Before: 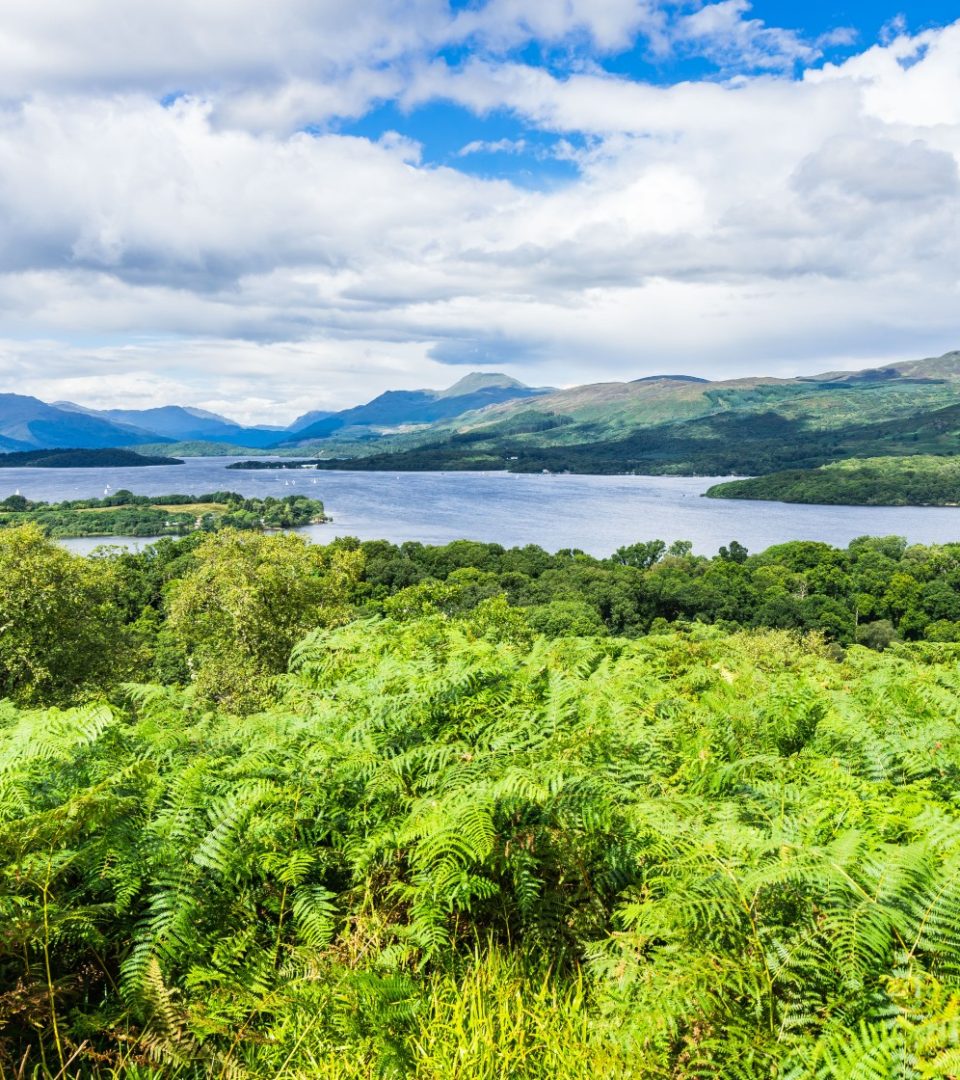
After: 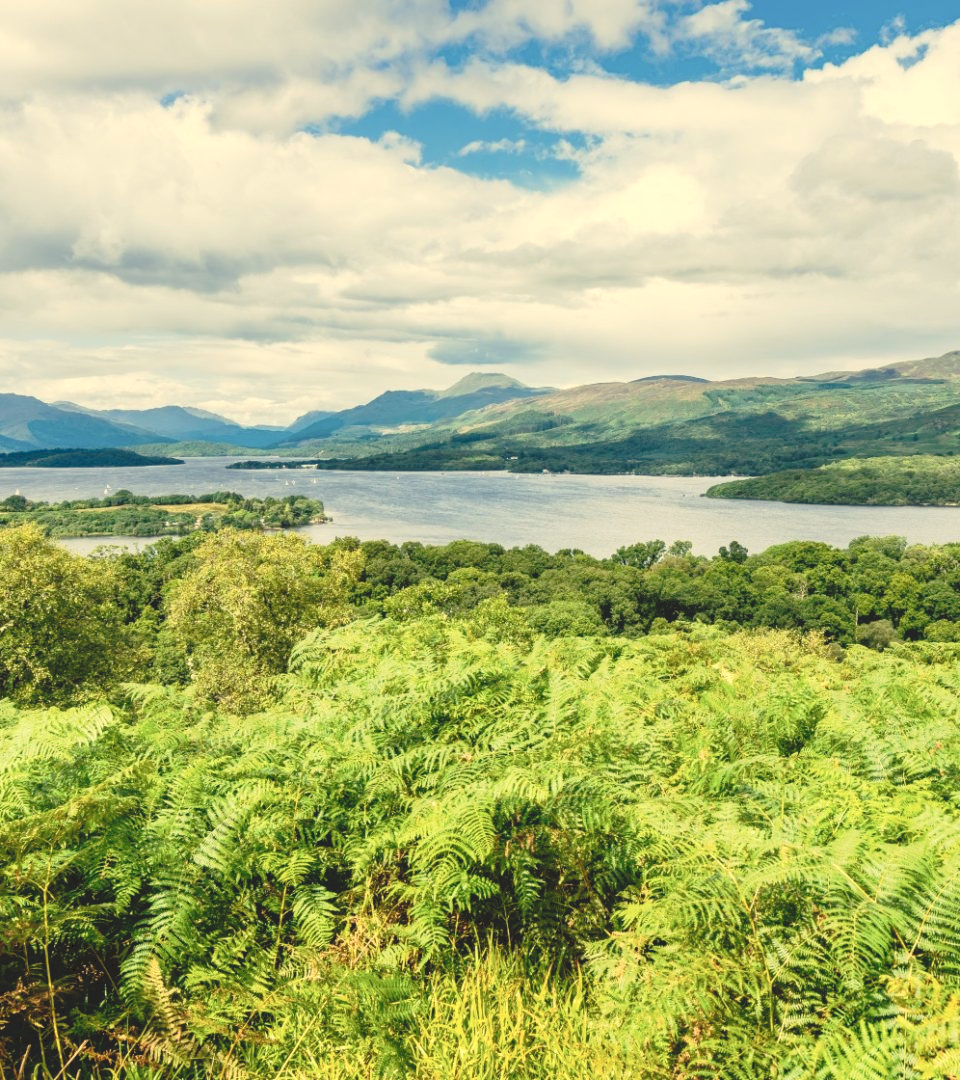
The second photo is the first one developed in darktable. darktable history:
white balance: red 1.08, blue 0.791
tone curve: curves: ch0 [(0, 0) (0.003, 0.128) (0.011, 0.133) (0.025, 0.133) (0.044, 0.141) (0.069, 0.152) (0.1, 0.169) (0.136, 0.201) (0.177, 0.239) (0.224, 0.294) (0.277, 0.358) (0.335, 0.428) (0.399, 0.488) (0.468, 0.55) (0.543, 0.611) (0.623, 0.678) (0.709, 0.755) (0.801, 0.843) (0.898, 0.91) (1, 1)], preserve colors none
